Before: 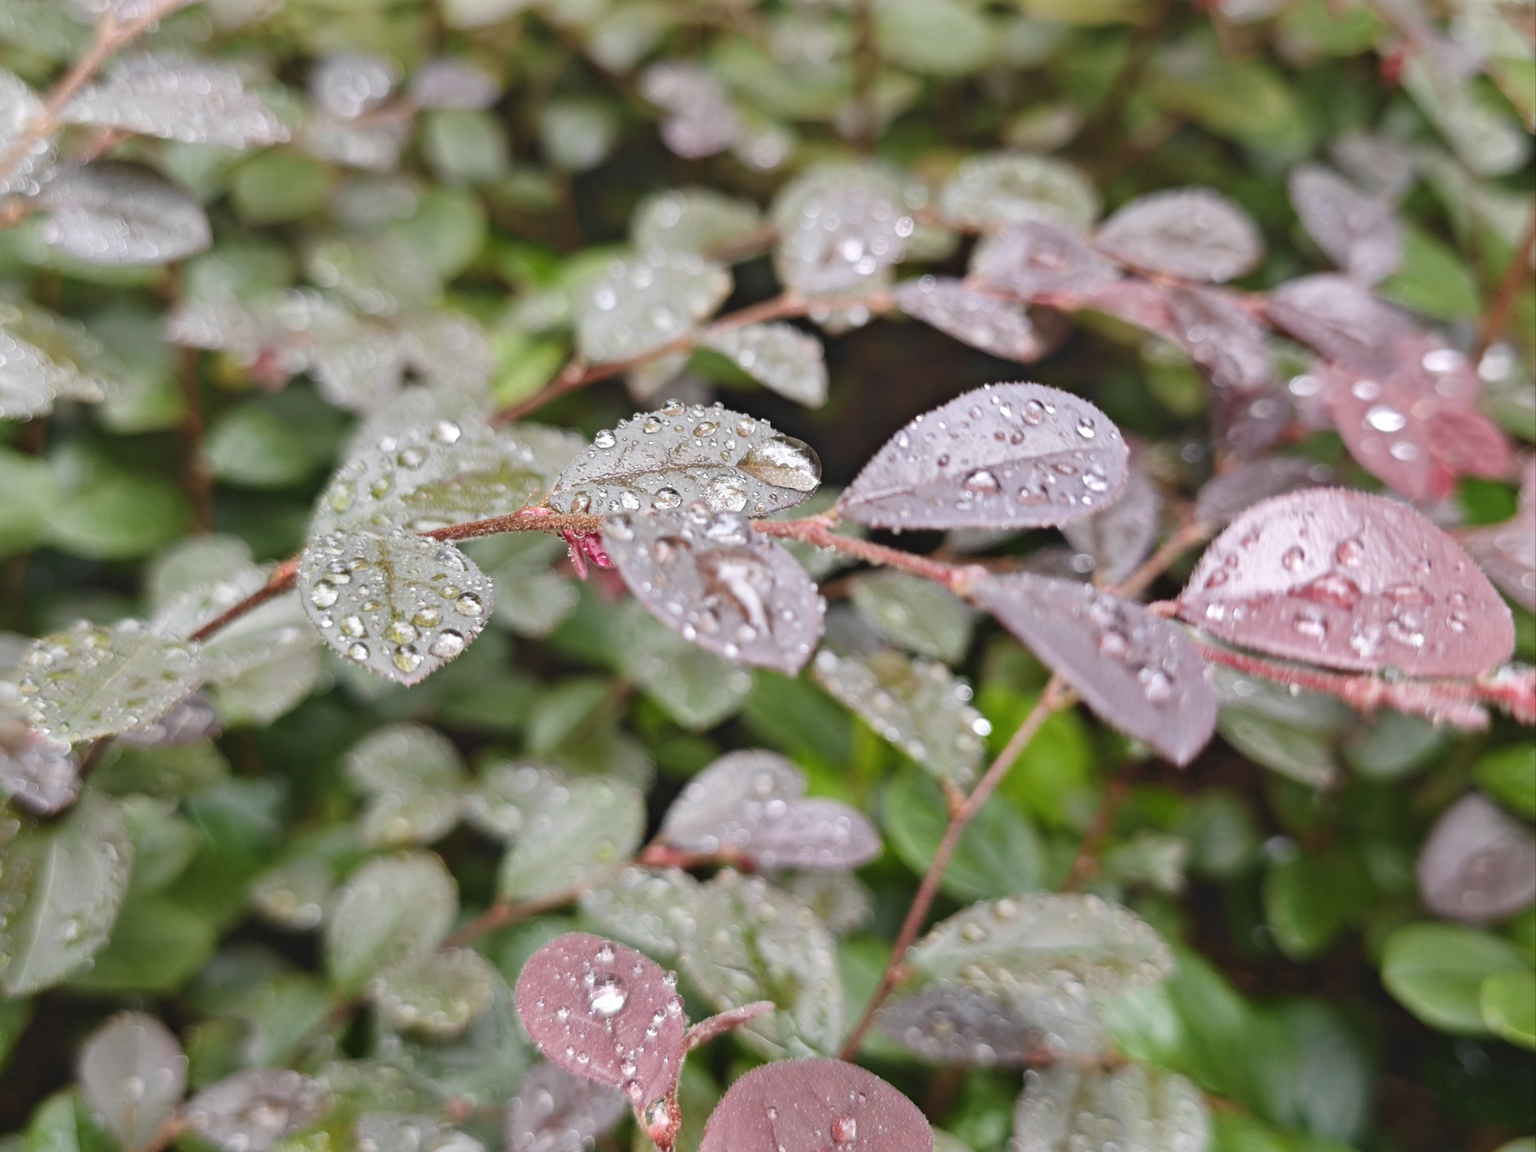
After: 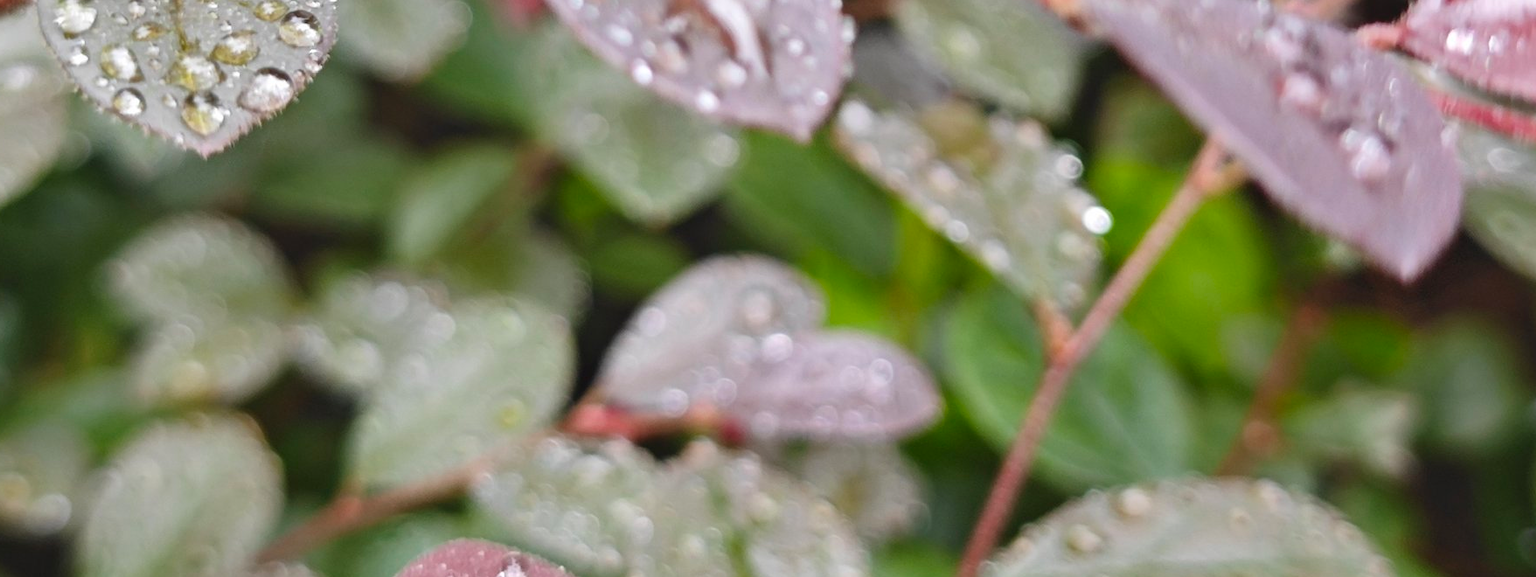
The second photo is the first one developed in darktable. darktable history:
crop: left 17.988%, top 50.873%, right 17.642%, bottom 16.832%
